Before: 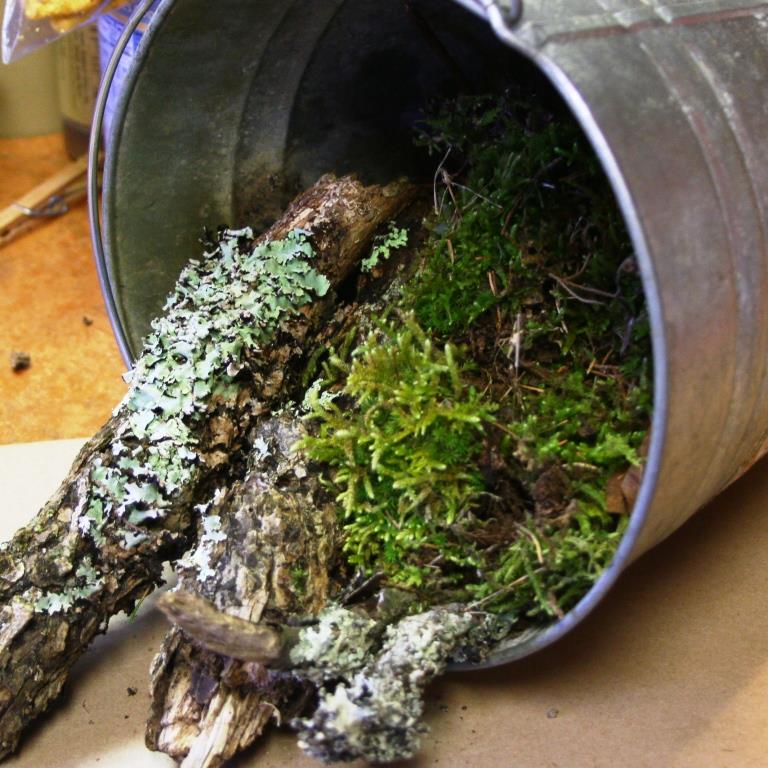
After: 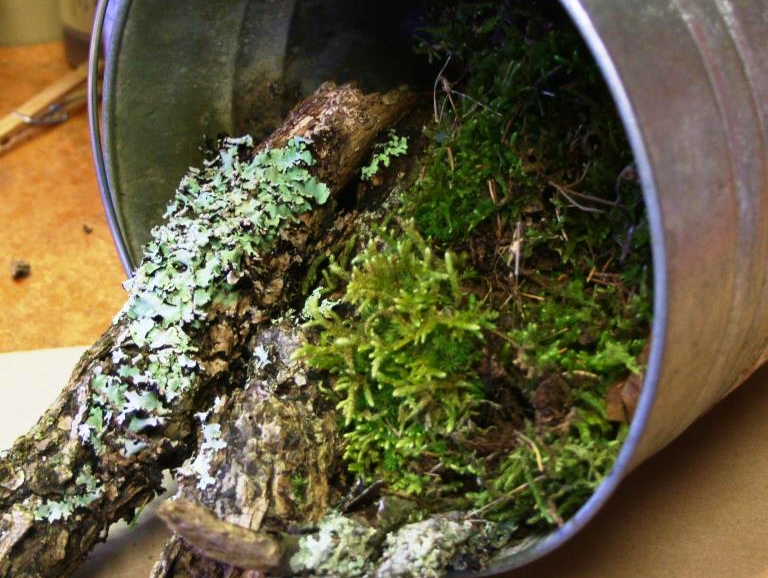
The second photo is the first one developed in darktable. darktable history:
crop and rotate: top 12.093%, bottom 12.549%
velvia: on, module defaults
